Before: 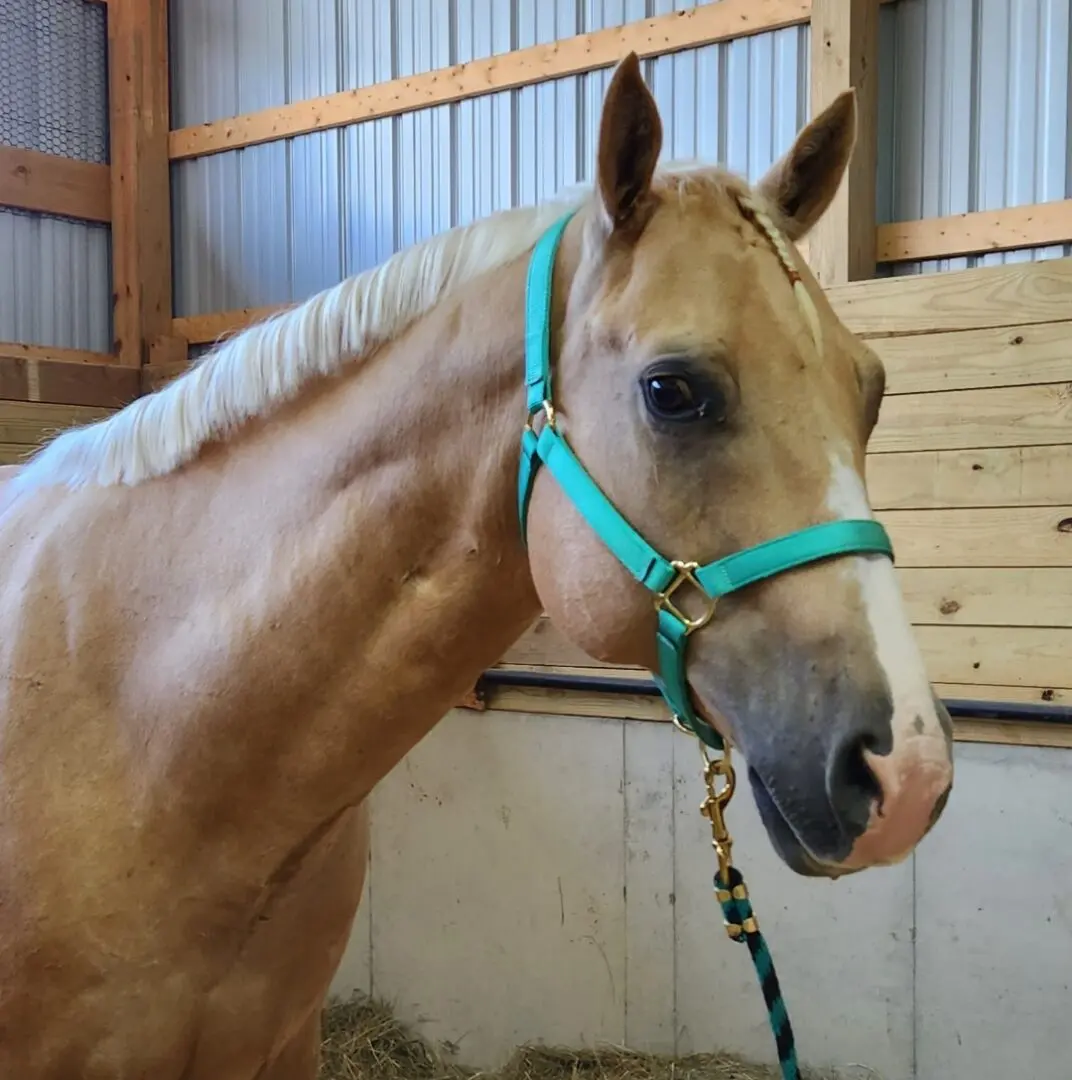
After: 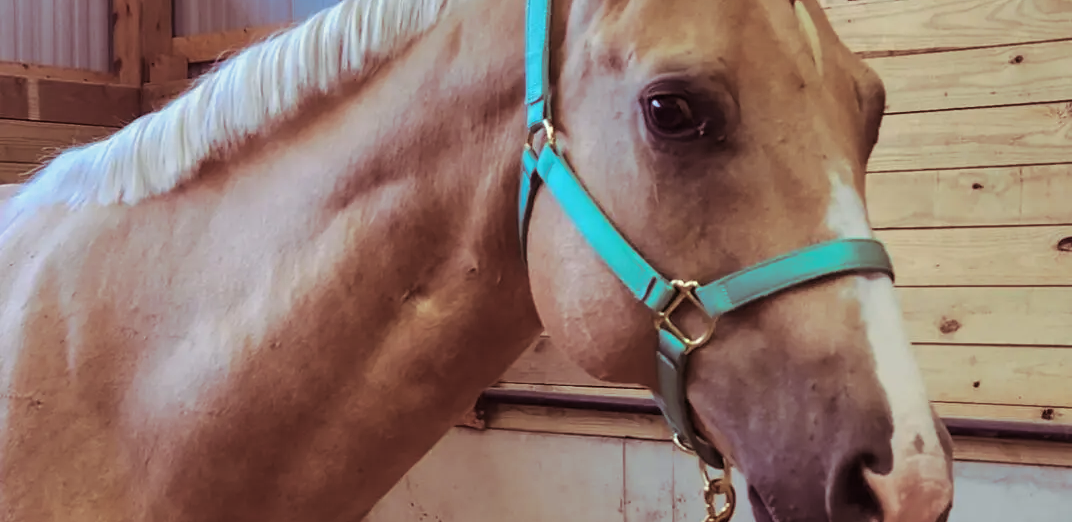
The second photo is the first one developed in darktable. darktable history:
crop and rotate: top 26.056%, bottom 25.543%
split-toning: on, module defaults
